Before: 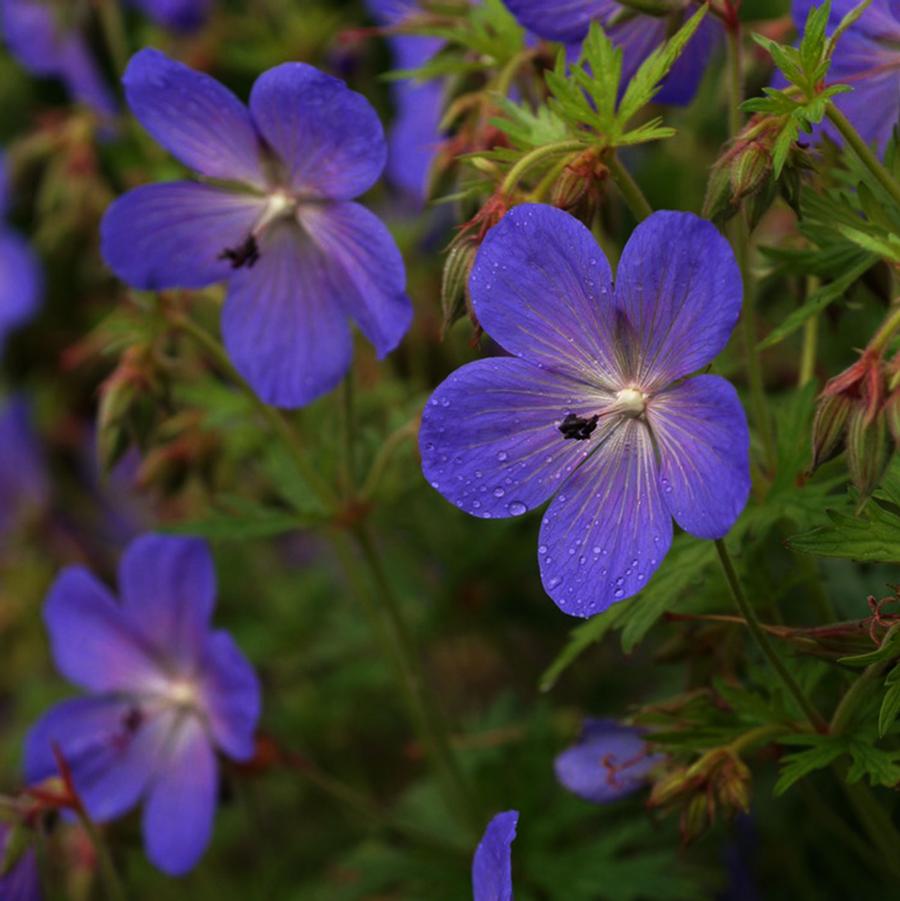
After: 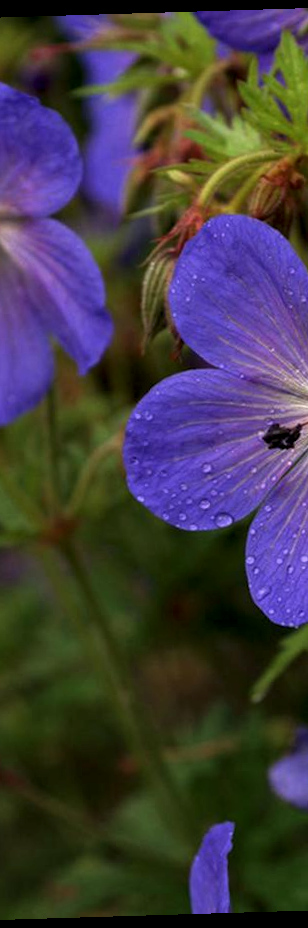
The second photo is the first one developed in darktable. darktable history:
local contrast: detail 130%
crop: left 33.36%, right 33.36%
rotate and perspective: rotation -1.75°, automatic cropping off
